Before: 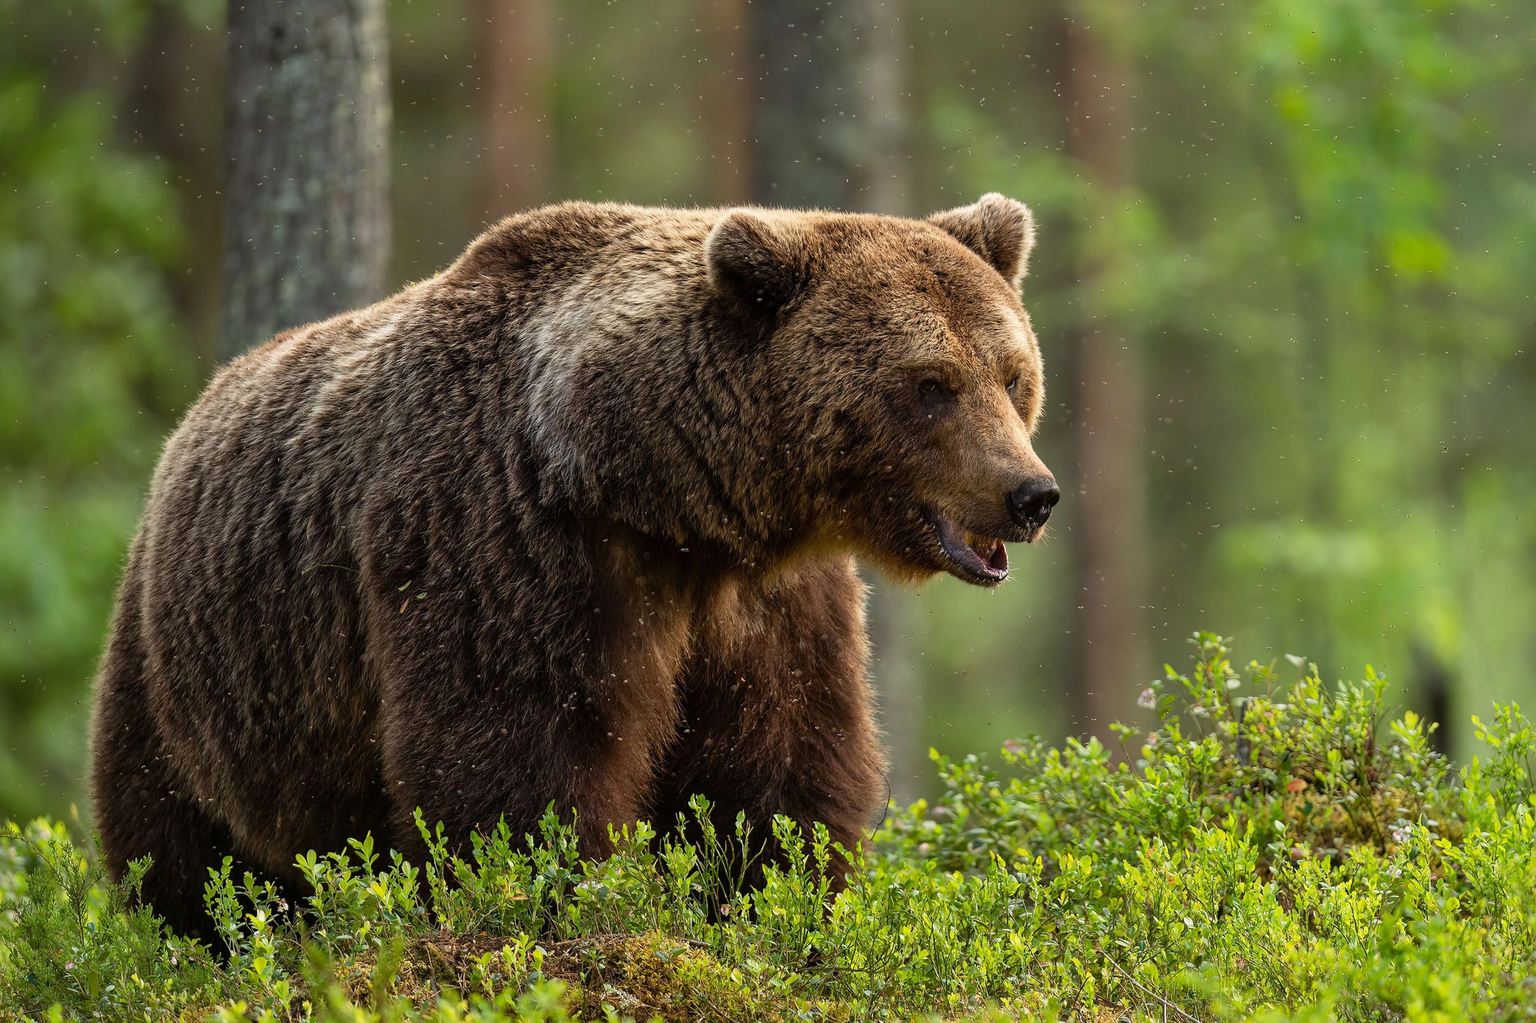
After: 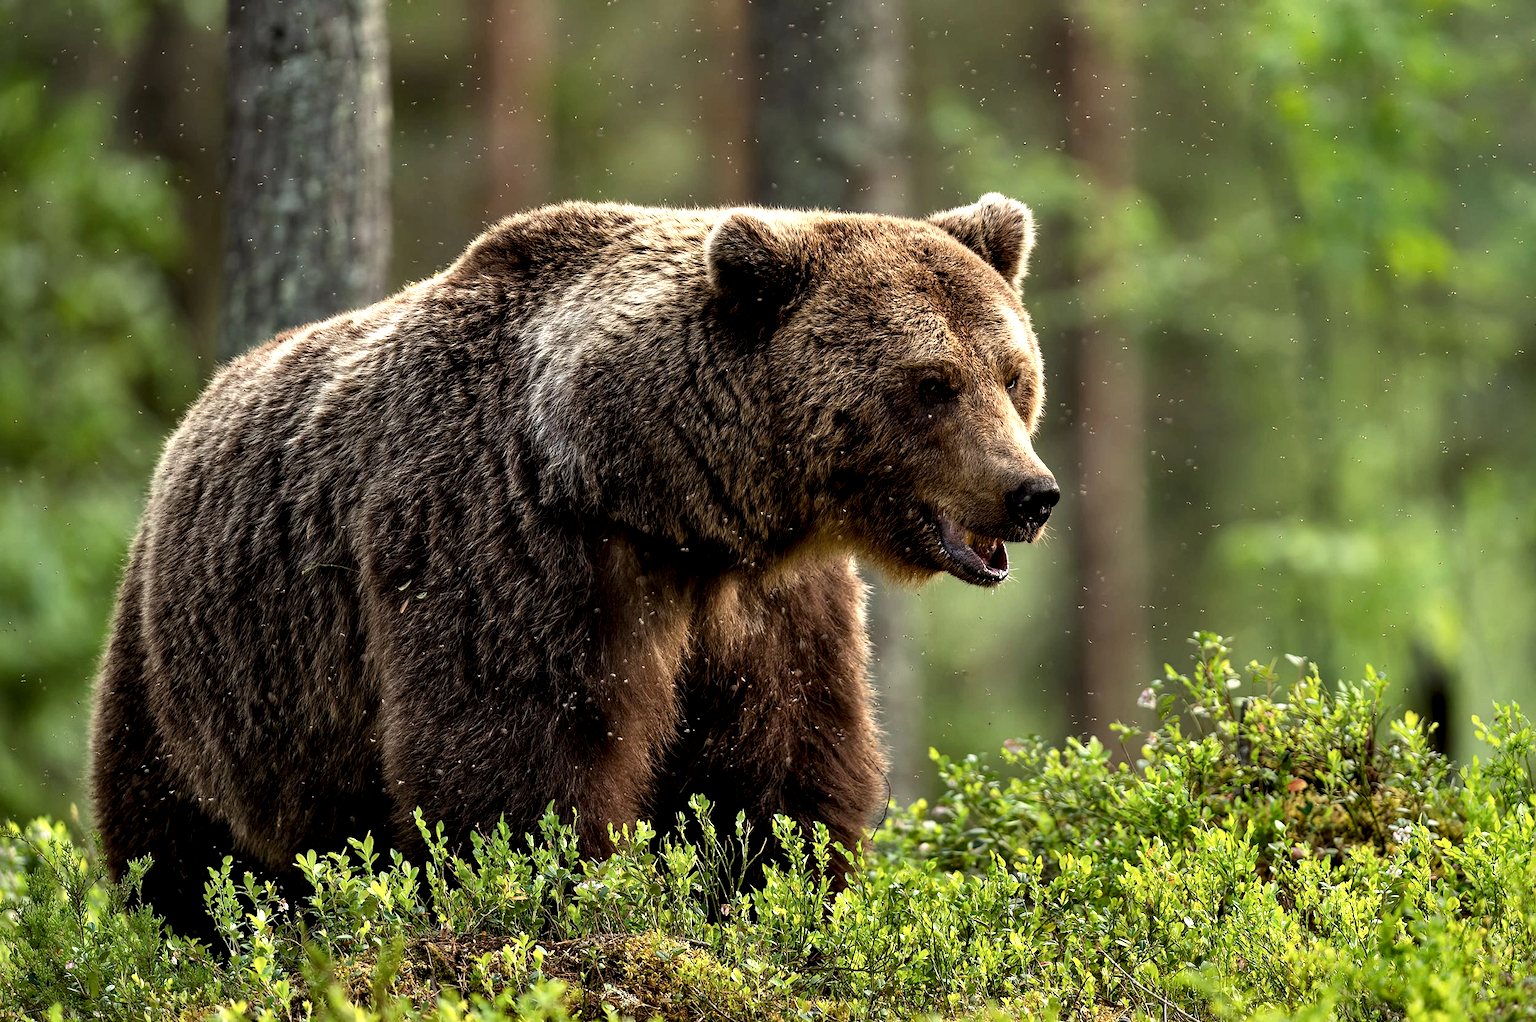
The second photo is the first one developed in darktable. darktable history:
contrast equalizer: y [[0.601, 0.6, 0.598, 0.598, 0.6, 0.601], [0.5 ×6], [0.5 ×6], [0 ×6], [0 ×6]]
